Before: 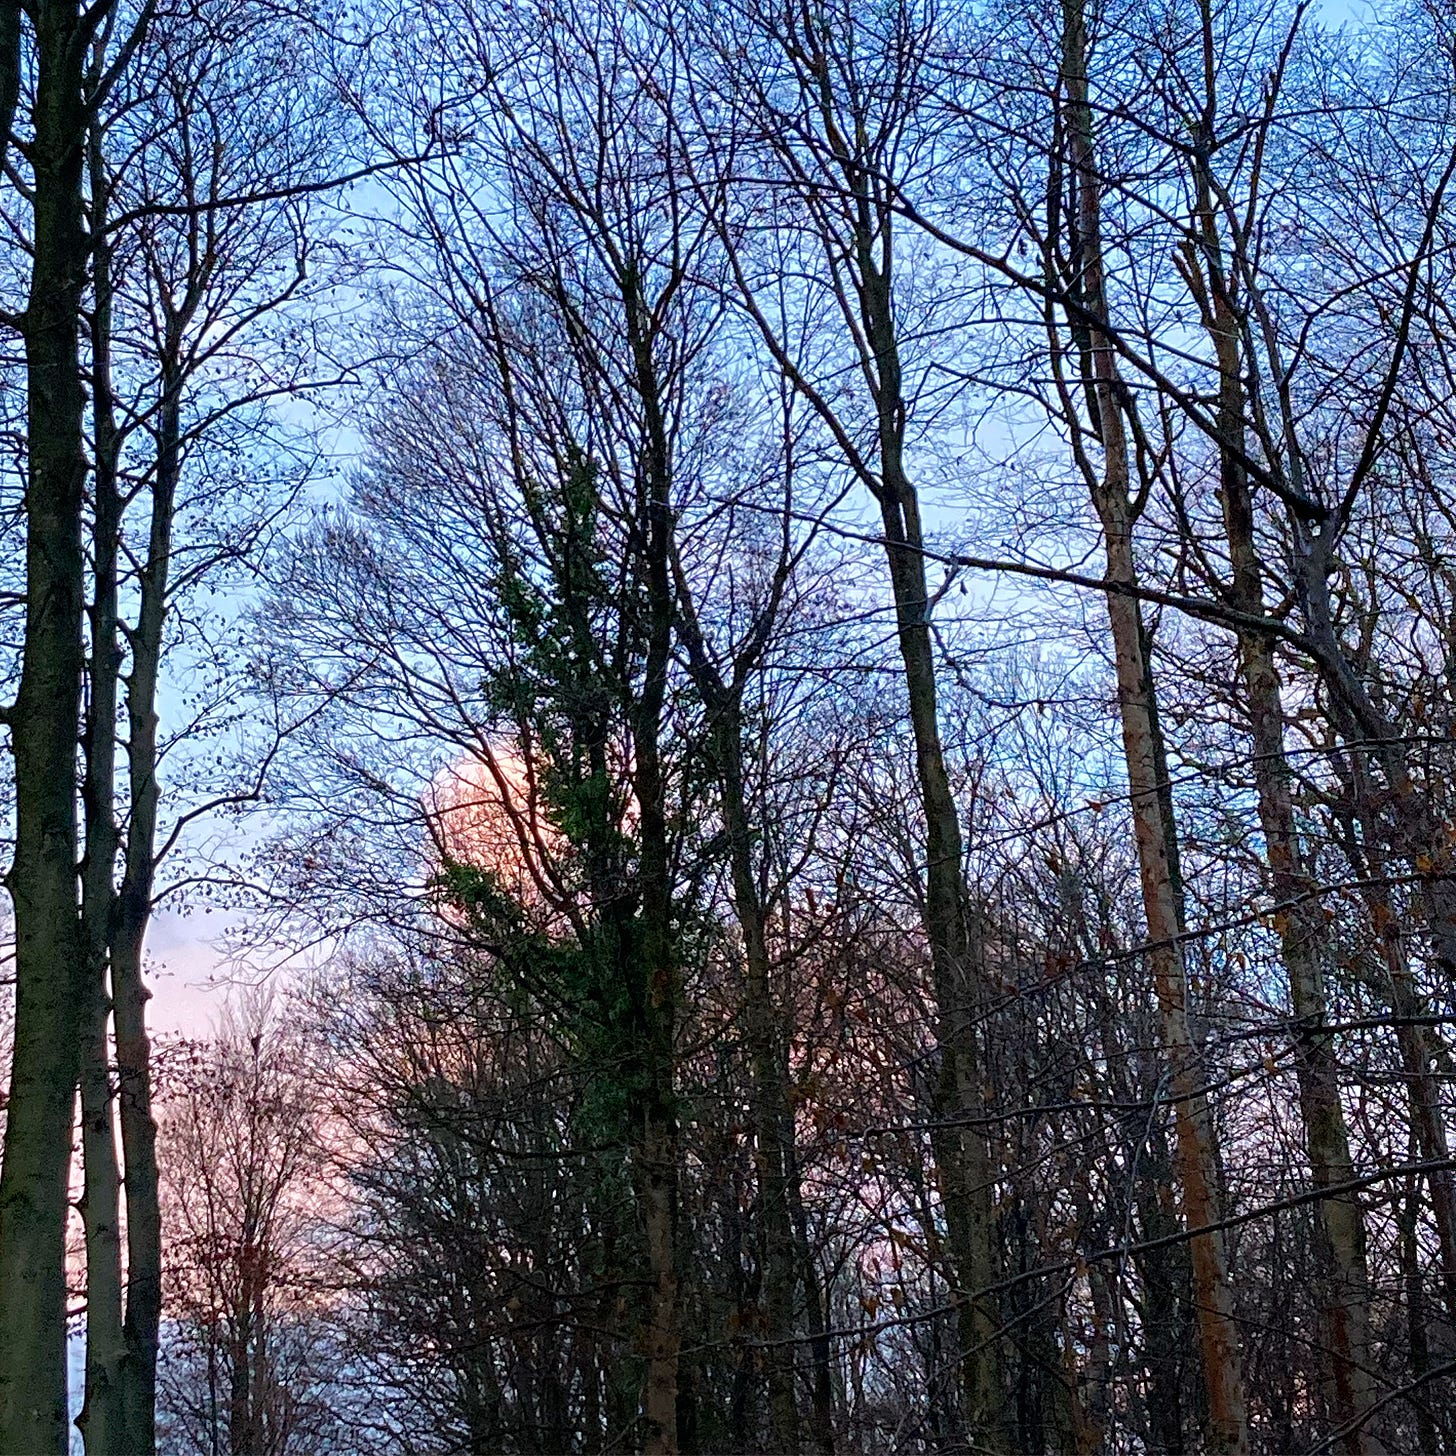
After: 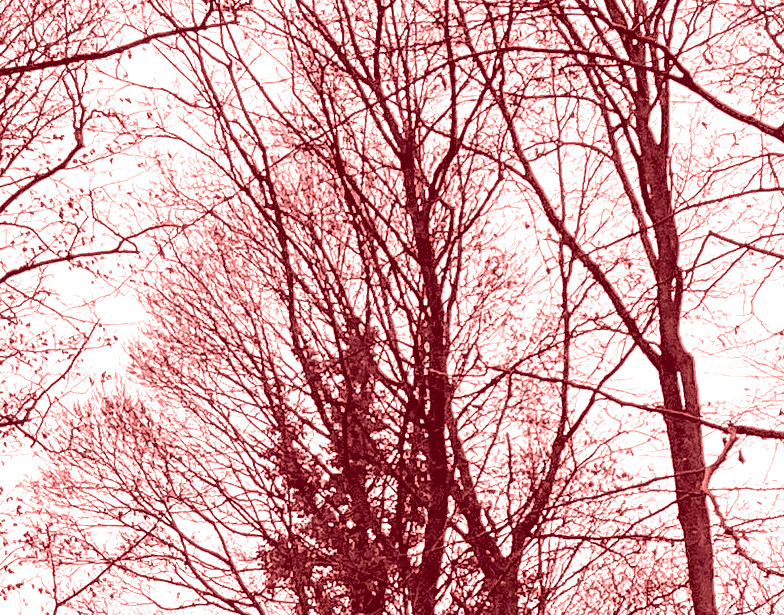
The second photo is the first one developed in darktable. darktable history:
colorize: saturation 60%, source mix 100%
color zones: curves: ch0 [(0, 0.5) (0.125, 0.4) (0.25, 0.5) (0.375, 0.4) (0.5, 0.4) (0.625, 0.6) (0.75, 0.6) (0.875, 0.5)]; ch1 [(0, 0.4) (0.125, 0.5) (0.25, 0.4) (0.375, 0.4) (0.5, 0.4) (0.625, 0.4) (0.75, 0.5) (0.875, 0.4)]; ch2 [(0, 0.6) (0.125, 0.5) (0.25, 0.5) (0.375, 0.6) (0.5, 0.6) (0.625, 0.5) (0.75, 0.5) (0.875, 0.5)]
crop: left 15.306%, top 9.065%, right 30.789%, bottom 48.638%
exposure: exposure 0.6 EV, compensate highlight preservation false
